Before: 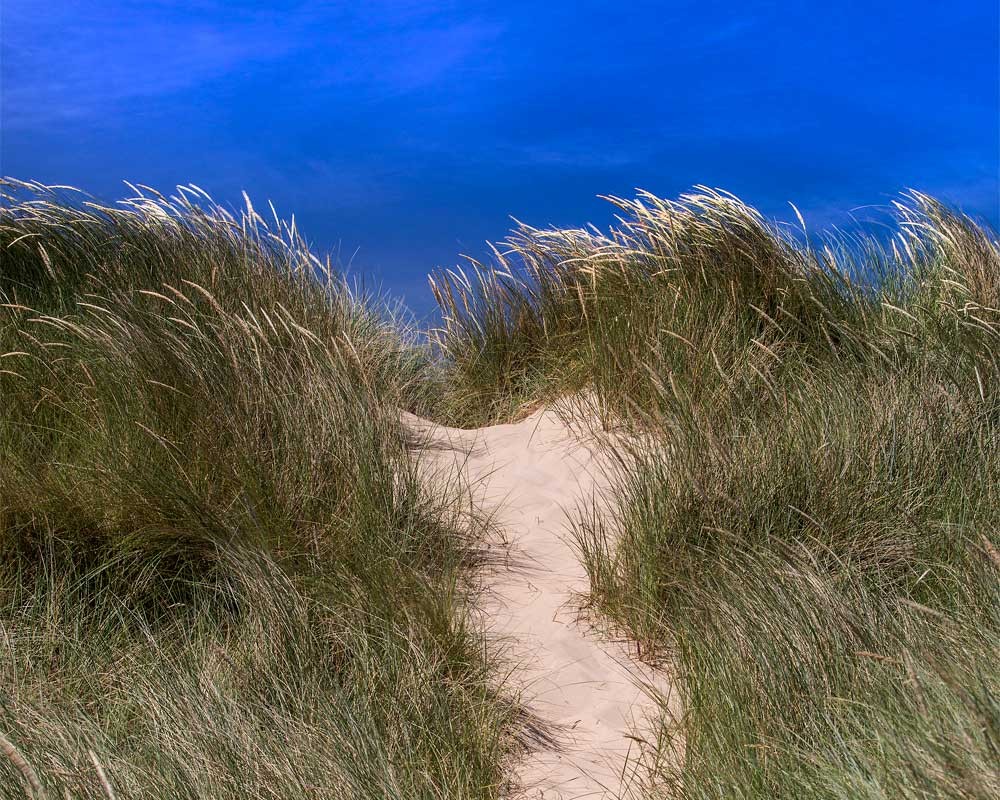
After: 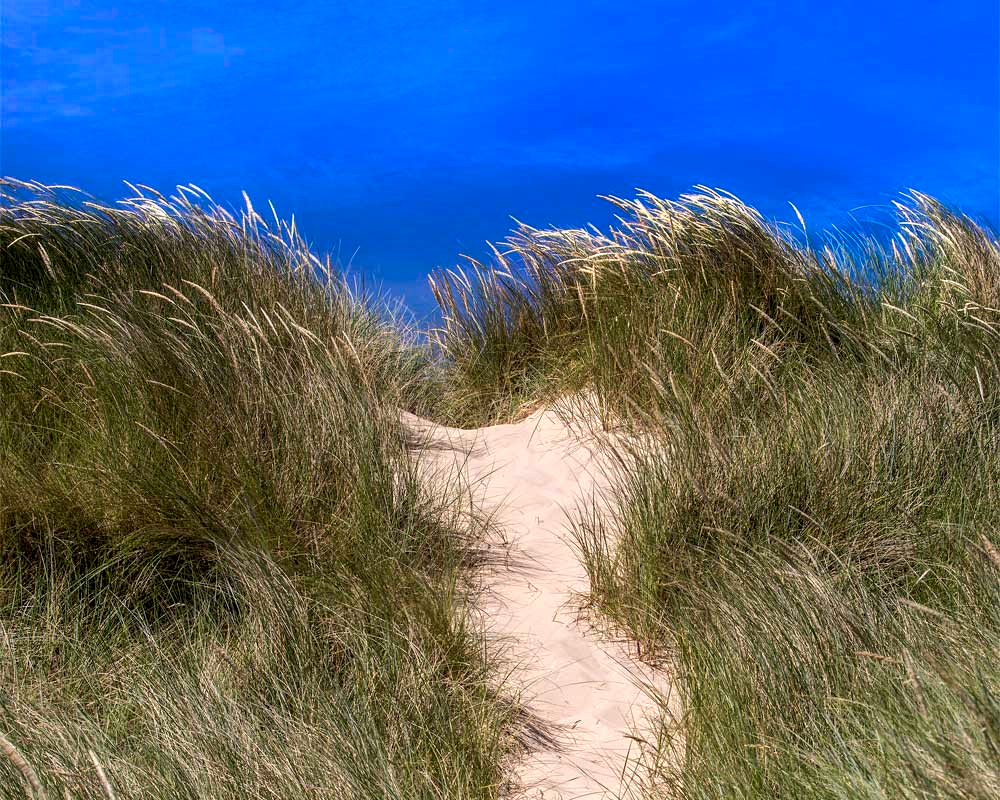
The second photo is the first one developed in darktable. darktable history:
color zones: curves: ch0 [(0.099, 0.624) (0.257, 0.596) (0.384, 0.376) (0.529, 0.492) (0.697, 0.564) (0.768, 0.532) (0.908, 0.644)]; ch1 [(0.112, 0.564) (0.254, 0.612) (0.432, 0.676) (0.592, 0.456) (0.743, 0.684) (0.888, 0.536)]; ch2 [(0.25, 0.5) (0.469, 0.36) (0.75, 0.5)]
levels: mode automatic, levels [0.008, 0.318, 0.836]
local contrast: highlights 103%, shadows 103%, detail 131%, midtone range 0.2
